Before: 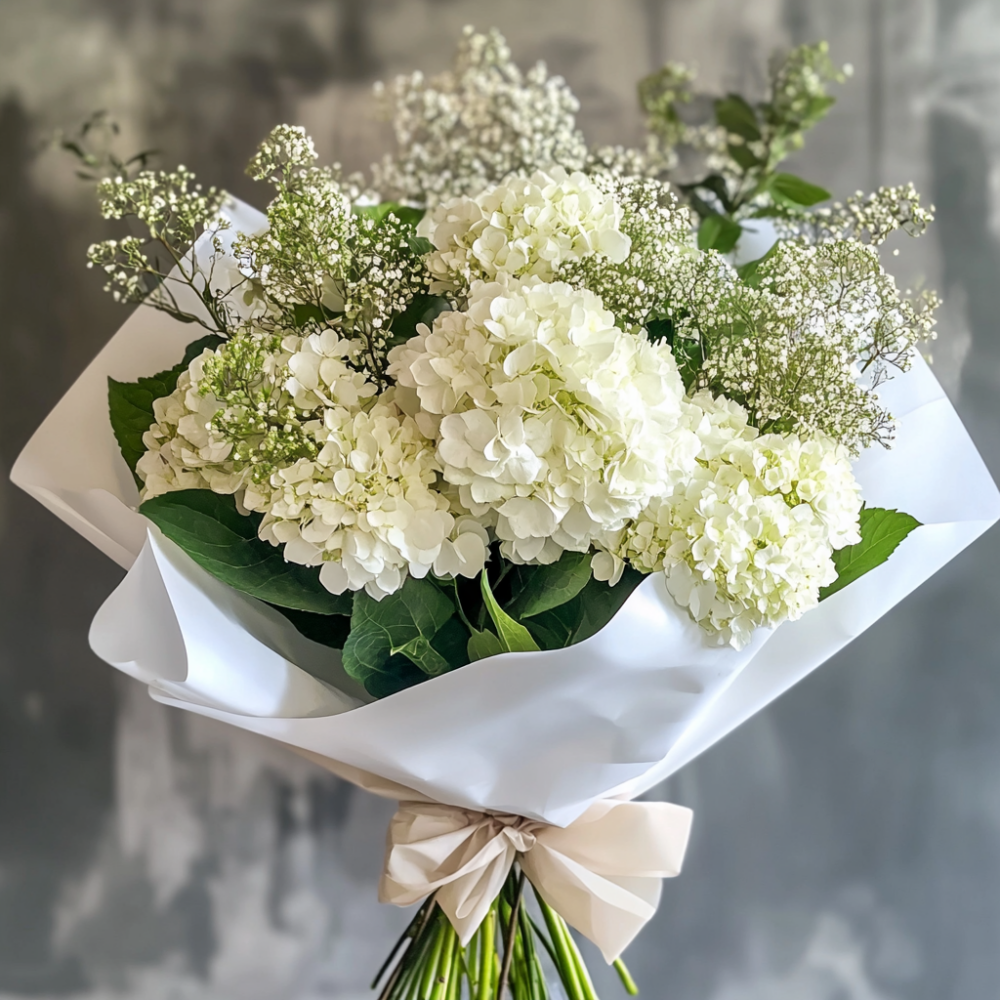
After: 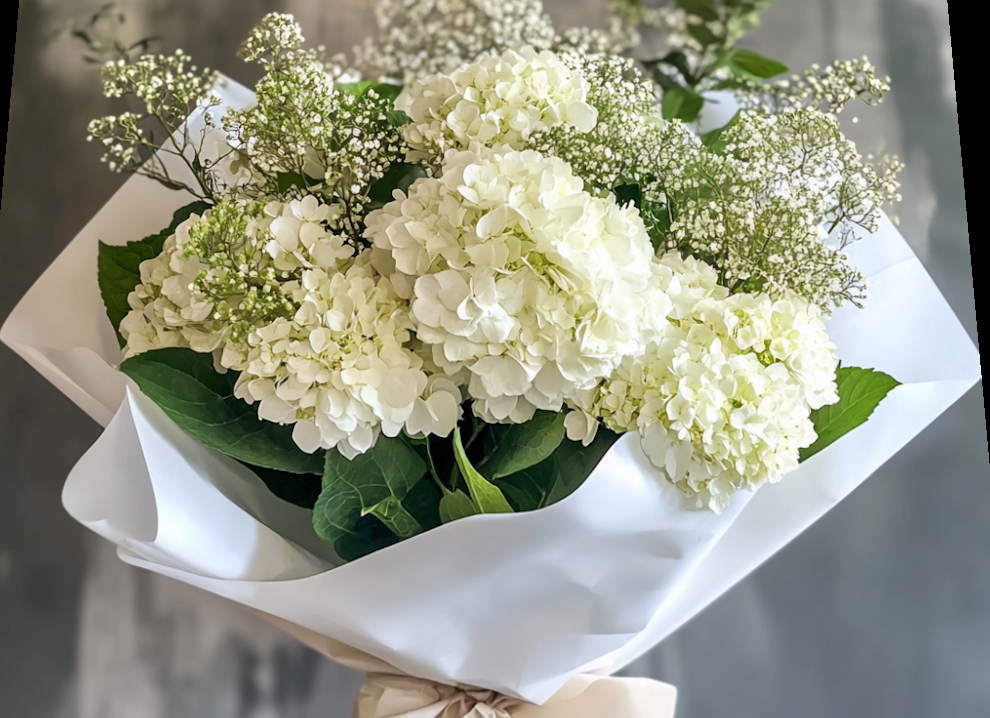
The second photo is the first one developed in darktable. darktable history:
crop: left 5.596%, top 10.314%, right 3.534%, bottom 19.395%
rotate and perspective: rotation 0.128°, lens shift (vertical) -0.181, lens shift (horizontal) -0.044, shear 0.001, automatic cropping off
